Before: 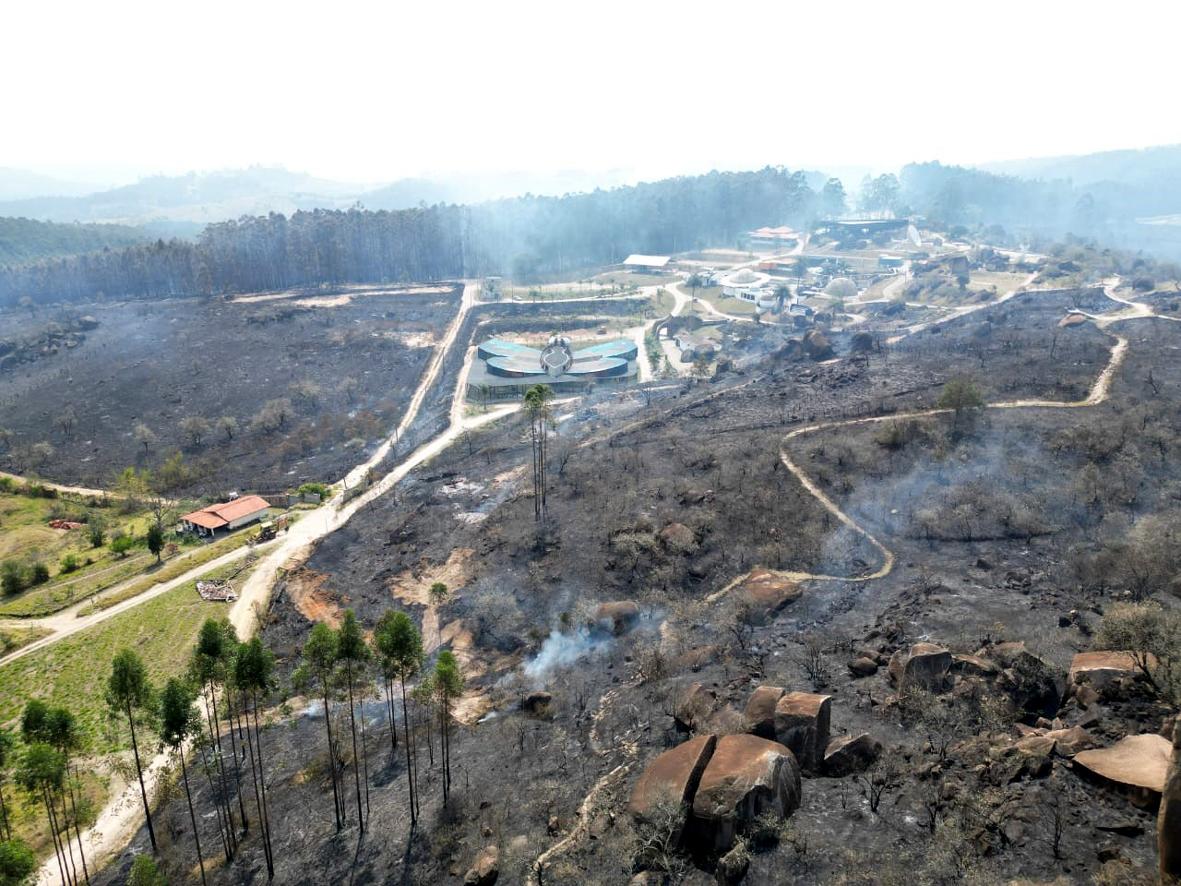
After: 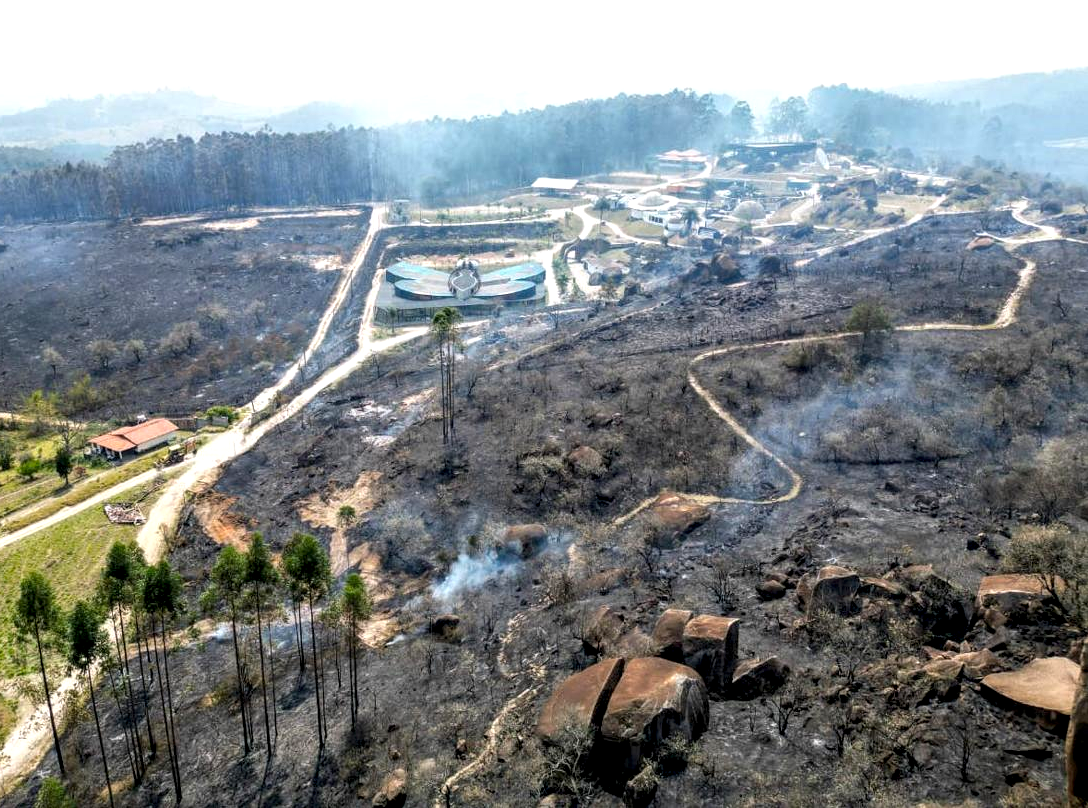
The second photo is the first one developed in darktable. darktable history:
crop and rotate: left 7.806%, top 8.799%
local contrast: detail 142%
color balance rgb: highlights gain › chroma 0.209%, highlights gain › hue 332.31°, perceptual saturation grading › global saturation -0.125%, global vibrance 30.403%
